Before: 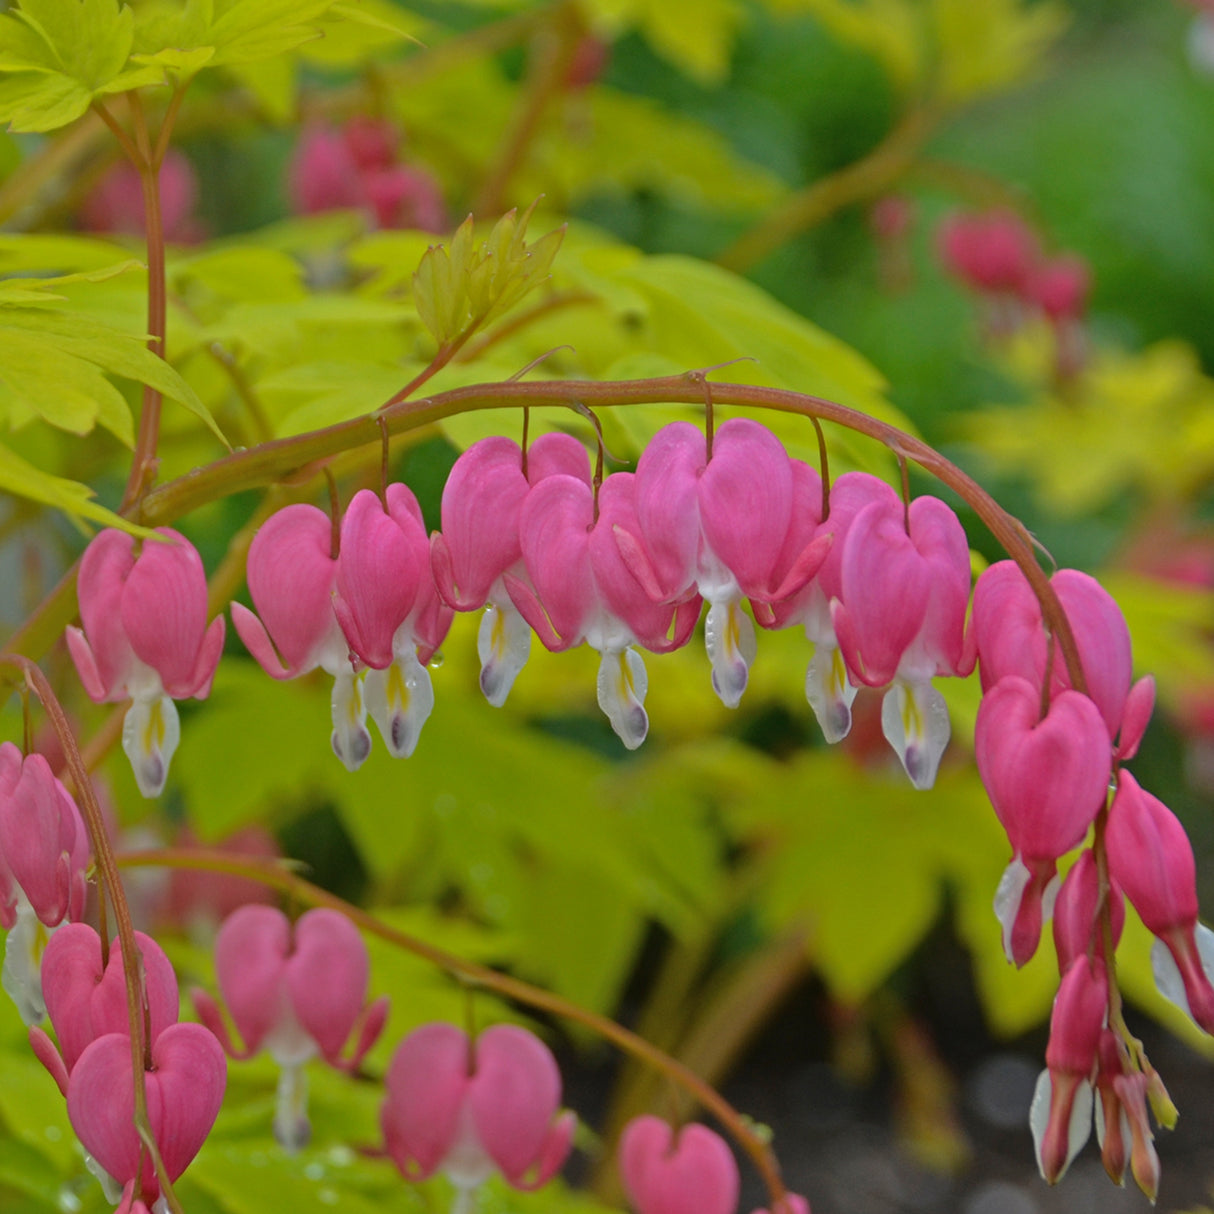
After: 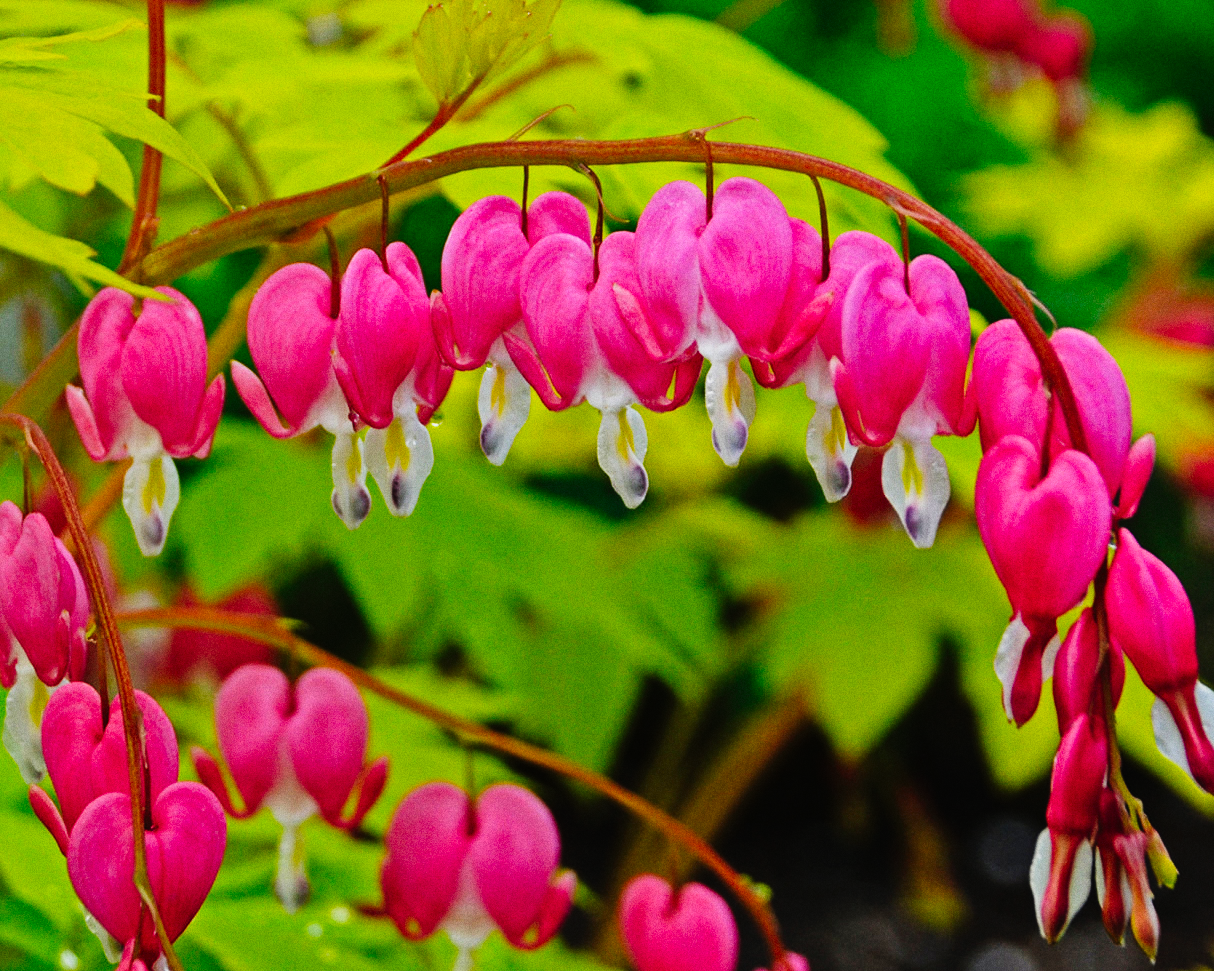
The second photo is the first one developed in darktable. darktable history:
crop and rotate: top 19.998%
tone curve: curves: ch0 [(0, 0) (0.003, 0.005) (0.011, 0.008) (0.025, 0.01) (0.044, 0.014) (0.069, 0.017) (0.1, 0.022) (0.136, 0.028) (0.177, 0.037) (0.224, 0.049) (0.277, 0.091) (0.335, 0.168) (0.399, 0.292) (0.468, 0.463) (0.543, 0.637) (0.623, 0.792) (0.709, 0.903) (0.801, 0.963) (0.898, 0.985) (1, 1)], preserve colors none
grain: on, module defaults
sigmoid: contrast 1.05, skew -0.15
color correction: highlights a* -0.137, highlights b* 0.137
